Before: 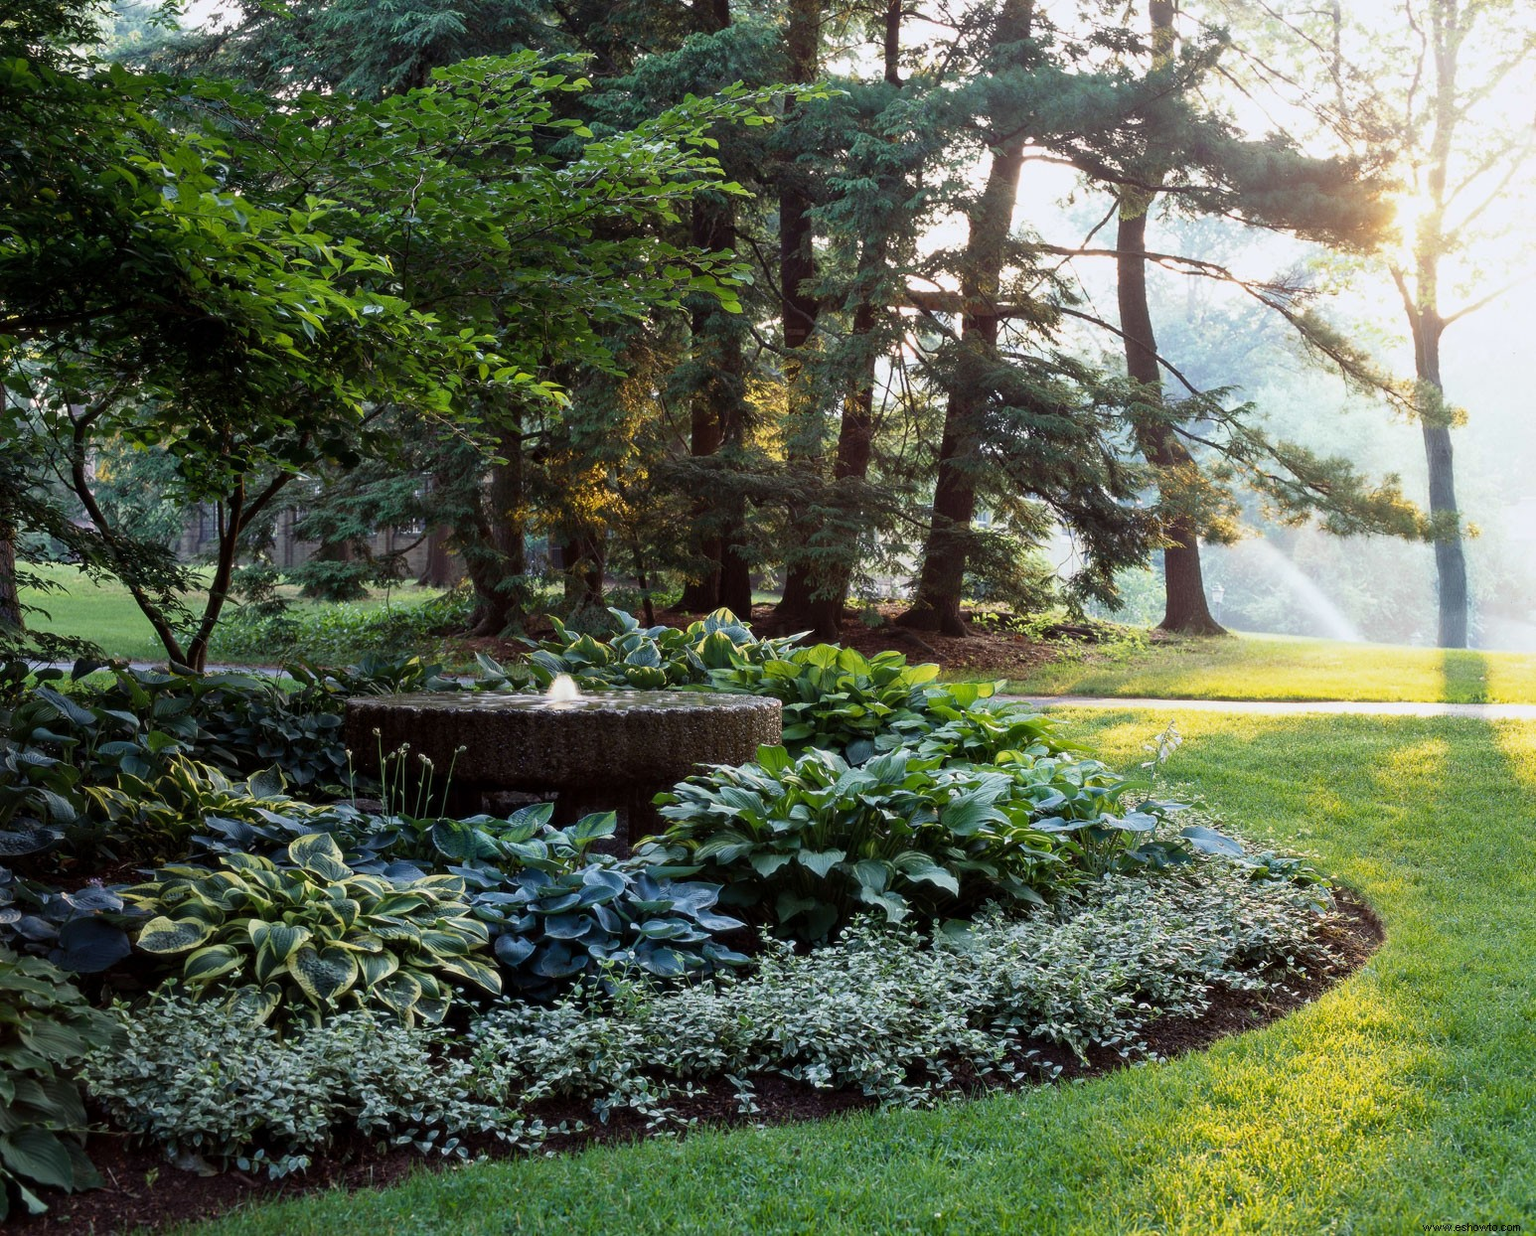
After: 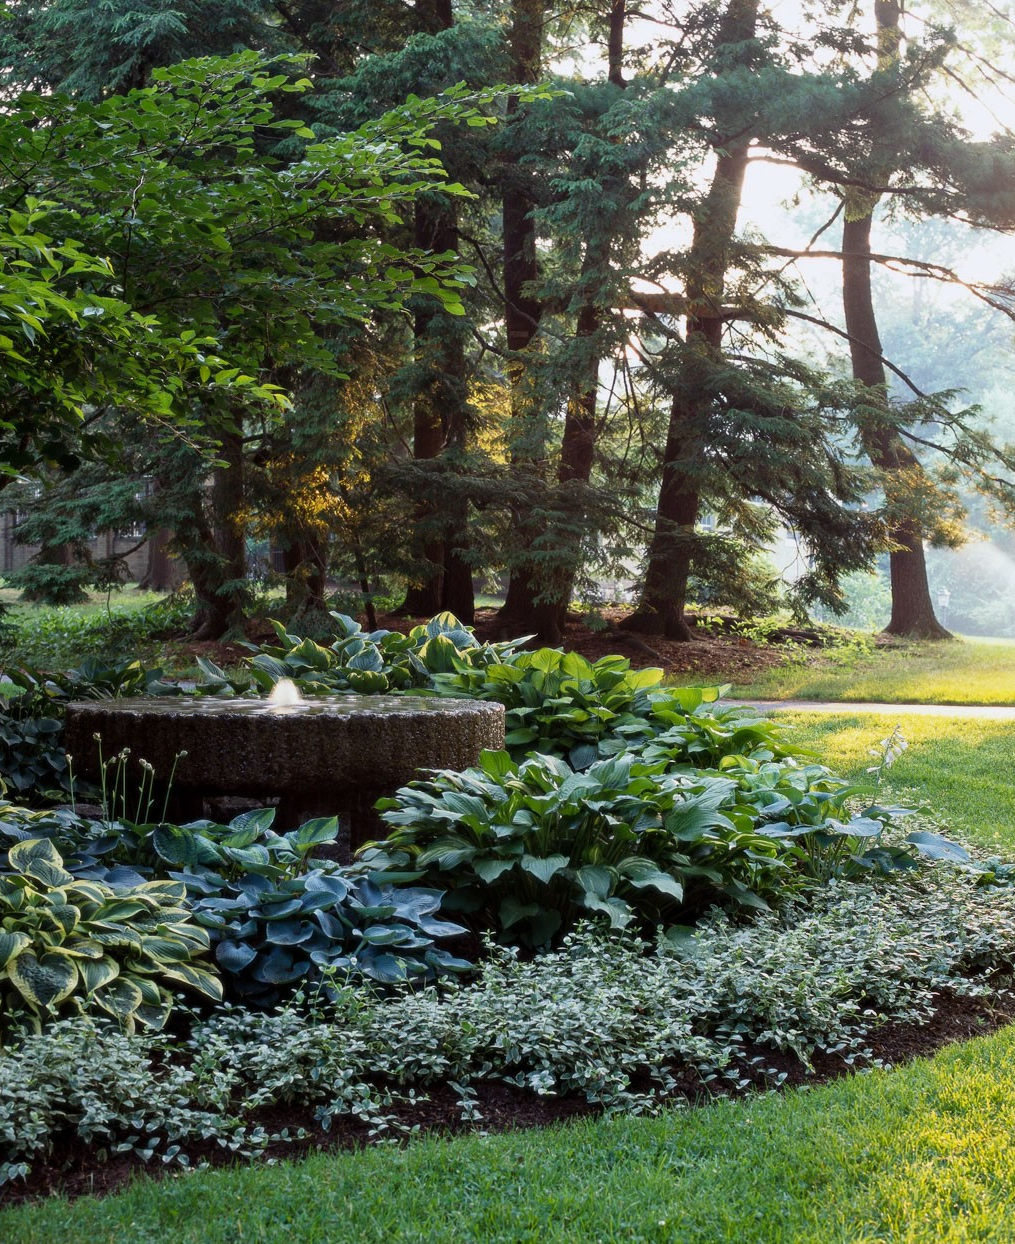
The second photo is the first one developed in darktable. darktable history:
crop and rotate: left 18.298%, right 16.034%
